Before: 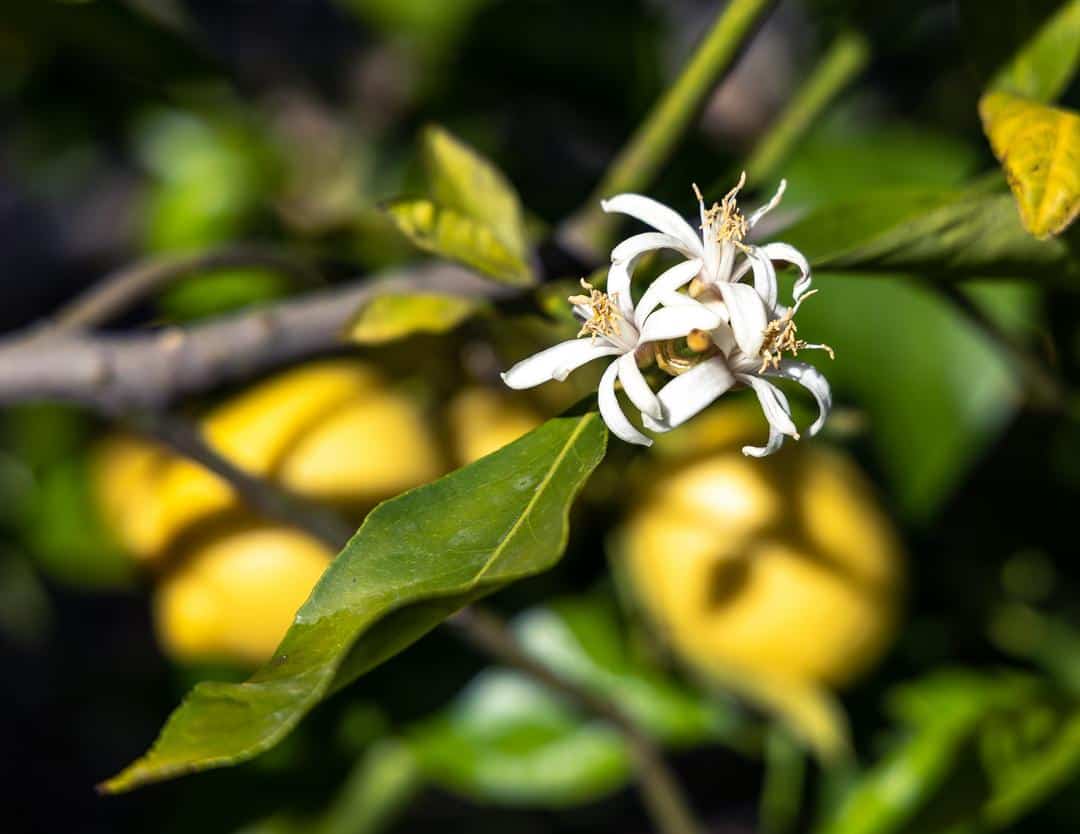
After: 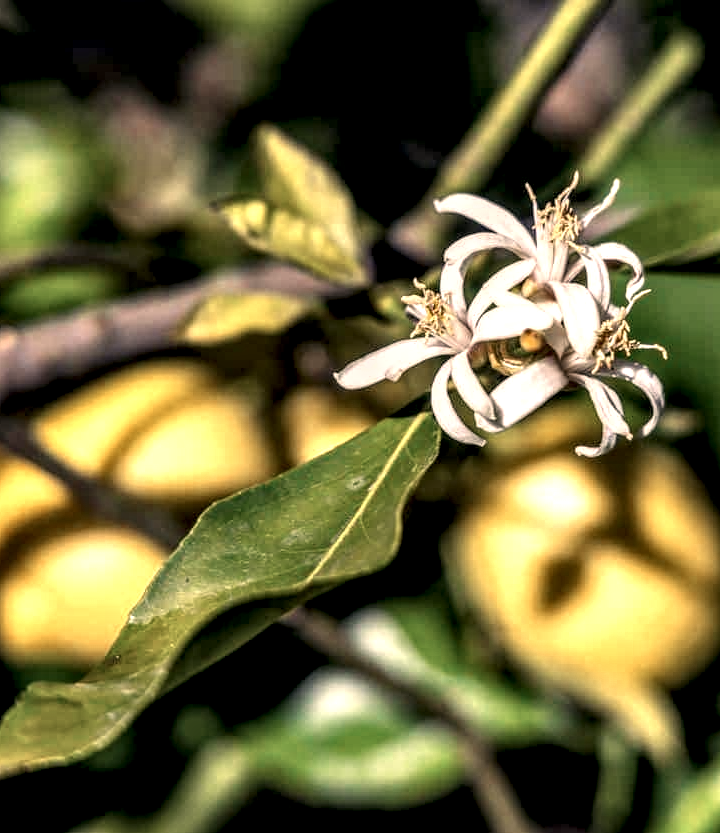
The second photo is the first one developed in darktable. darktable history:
crop and rotate: left 15.546%, right 17.787%
color correction: highlights a* 11.96, highlights b* 11.58
color zones: curves: ch0 [(0, 0.5) (0.125, 0.4) (0.25, 0.5) (0.375, 0.4) (0.5, 0.4) (0.625, 0.35) (0.75, 0.35) (0.875, 0.5)]; ch1 [(0, 0.35) (0.125, 0.45) (0.25, 0.35) (0.375, 0.35) (0.5, 0.35) (0.625, 0.35) (0.75, 0.45) (0.875, 0.35)]; ch2 [(0, 0.6) (0.125, 0.5) (0.25, 0.5) (0.375, 0.6) (0.5, 0.6) (0.625, 0.5) (0.75, 0.5) (0.875, 0.5)]
local contrast: detail 203%
